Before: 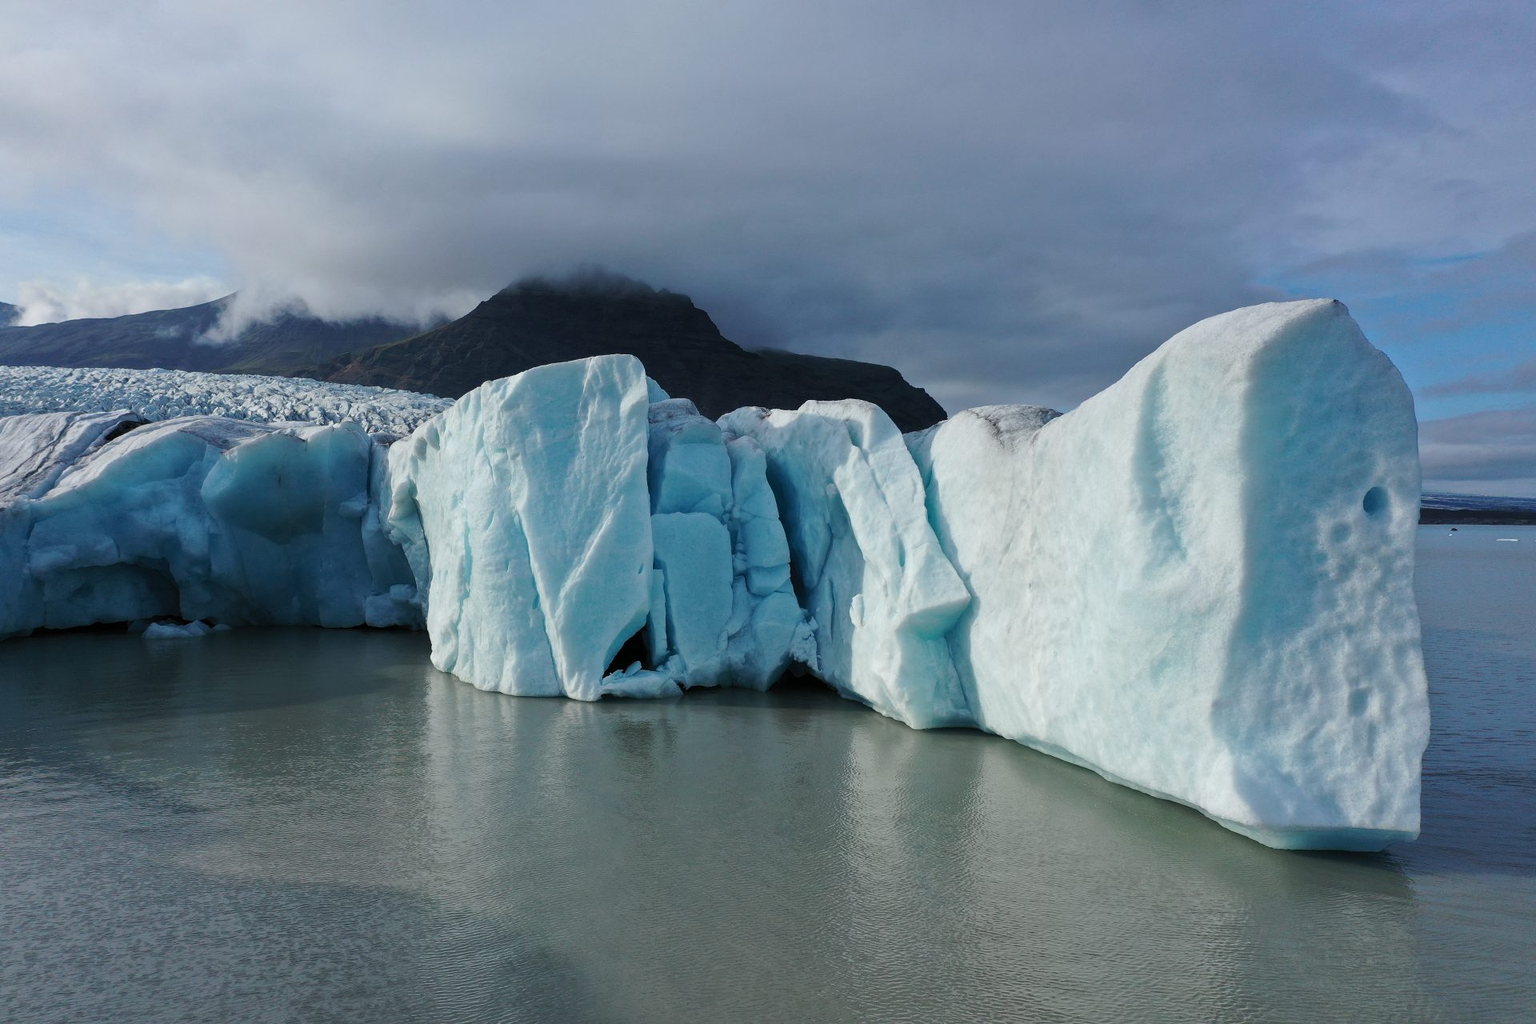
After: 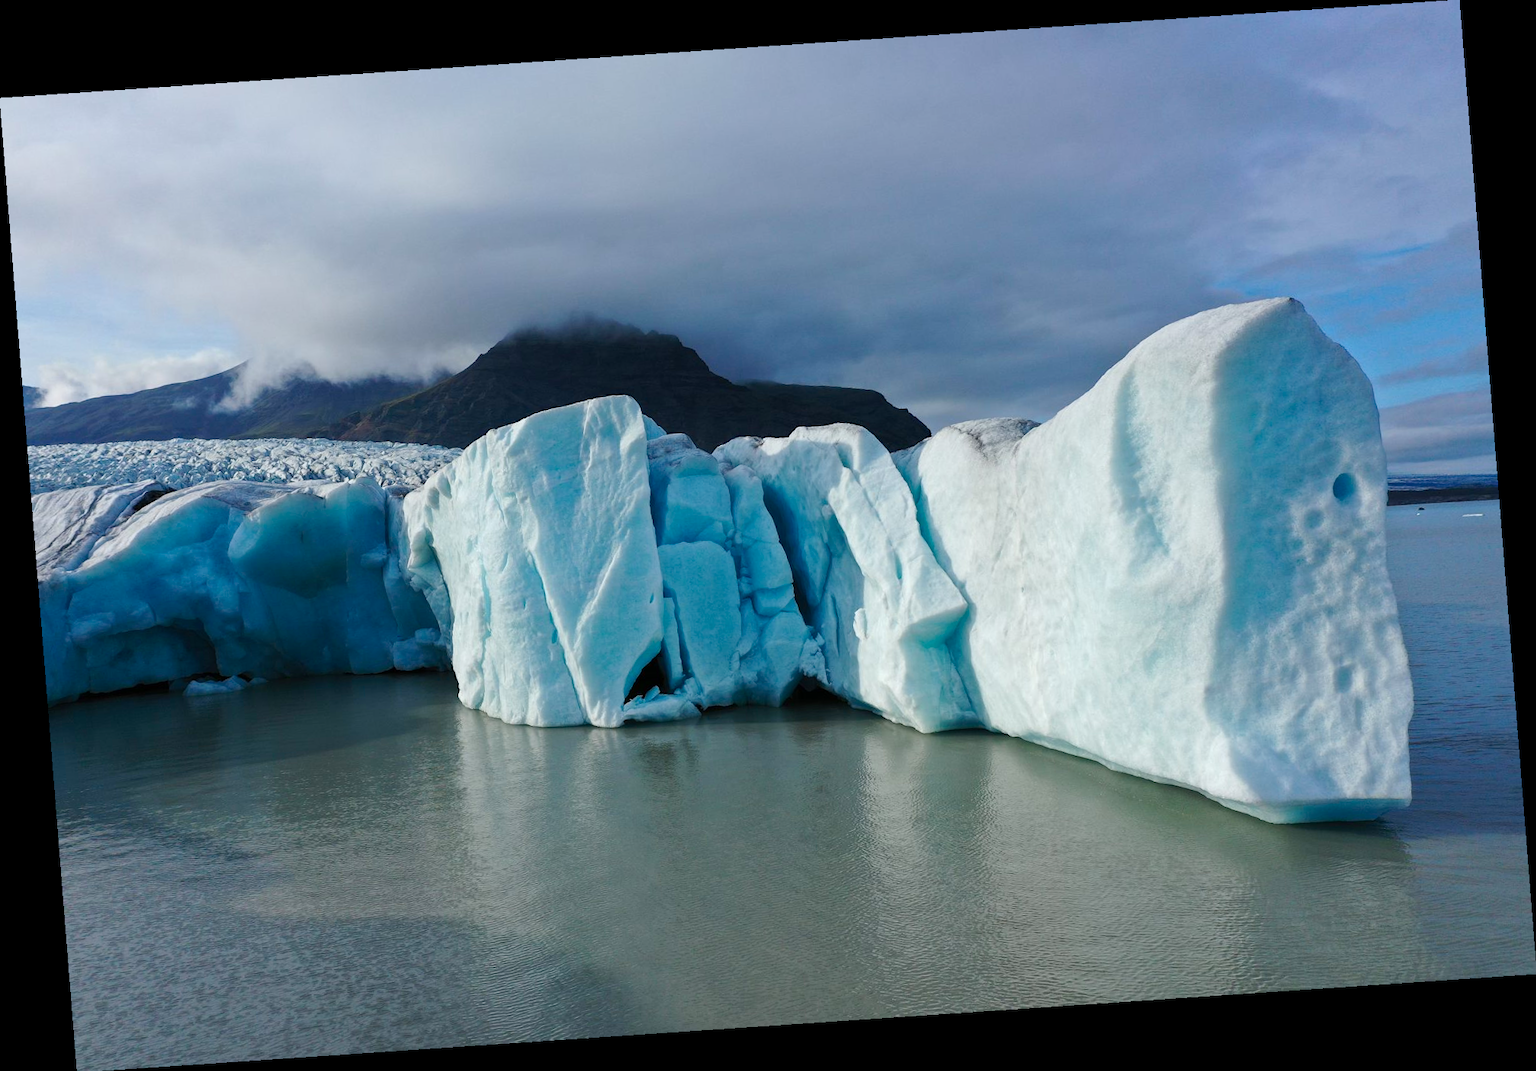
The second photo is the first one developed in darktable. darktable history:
rotate and perspective: rotation -4.2°, shear 0.006, automatic cropping off
color balance rgb: linear chroma grading › shadows 32%, linear chroma grading › global chroma -2%, linear chroma grading › mid-tones 4%, perceptual saturation grading › global saturation -2%, perceptual saturation grading › highlights -8%, perceptual saturation grading › mid-tones 8%, perceptual saturation grading › shadows 4%, perceptual brilliance grading › highlights 8%, perceptual brilliance grading › mid-tones 4%, perceptual brilliance grading › shadows 2%, global vibrance 16%, saturation formula JzAzBz (2021)
